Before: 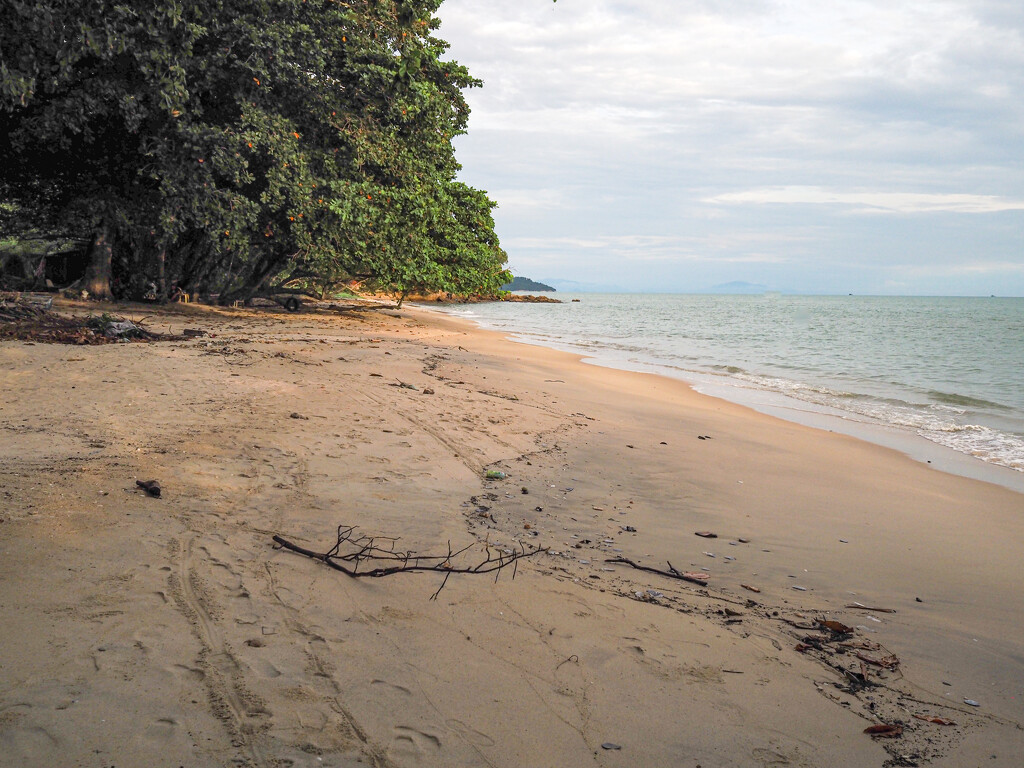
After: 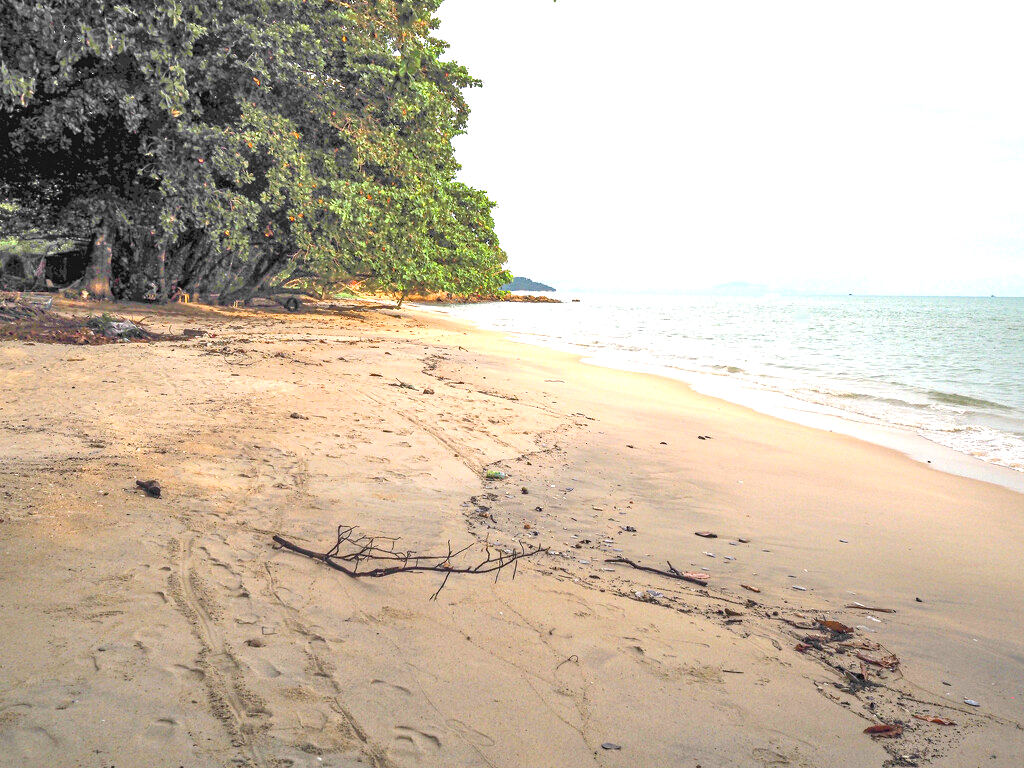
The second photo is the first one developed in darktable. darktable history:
exposure: exposure 1.001 EV, compensate highlight preservation false
tone equalizer: -7 EV 0.148 EV, -6 EV 0.585 EV, -5 EV 1.14 EV, -4 EV 1.32 EV, -3 EV 1.17 EV, -2 EV 0.6 EV, -1 EV 0.158 EV
